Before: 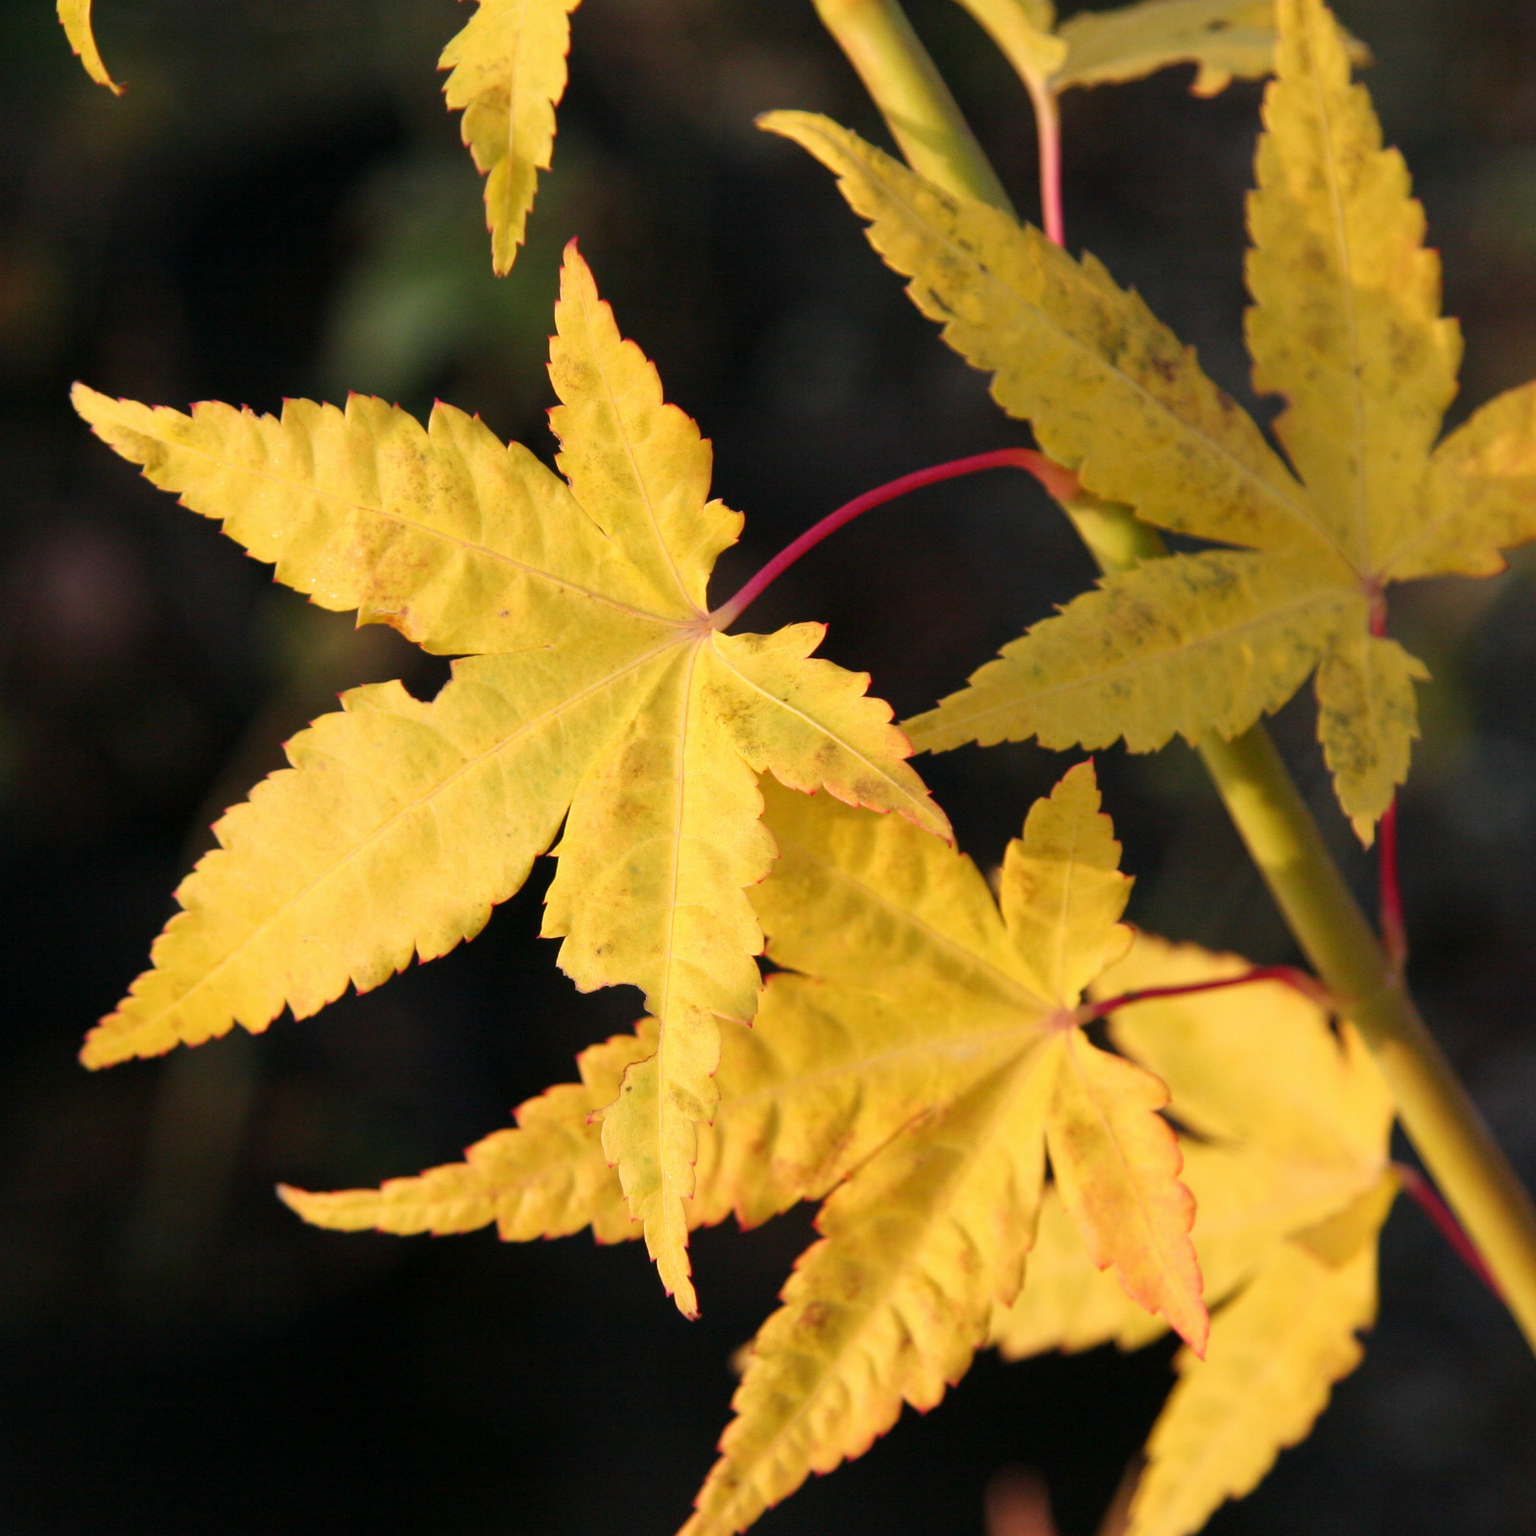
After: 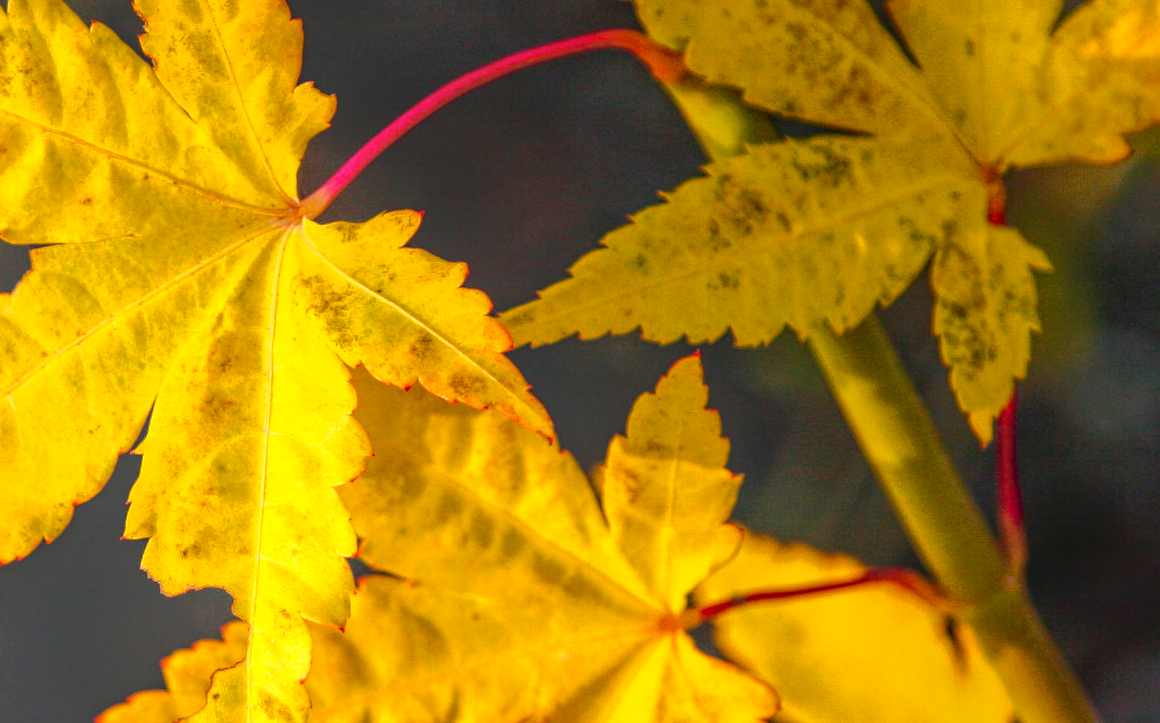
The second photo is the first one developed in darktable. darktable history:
crop and rotate: left 27.499%, top 27.419%, bottom 27.342%
levels: levels [0, 0.492, 0.984]
color balance rgb: power › hue 212.64°, highlights gain › chroma 0.751%, highlights gain › hue 56.88°, linear chroma grading › shadows 31.761%, linear chroma grading › global chroma -1.642%, linear chroma grading › mid-tones 4.305%, perceptual saturation grading › global saturation 20%, perceptual saturation grading › highlights -14.407%, perceptual saturation grading › shadows 50.144%, perceptual brilliance grading › highlights 17.677%, perceptual brilliance grading › mid-tones 30.812%, perceptual brilliance grading › shadows -30.818%, global vibrance 20%
sharpen: radius 5.342, amount 0.317, threshold 26.656
local contrast: highlights 20%, shadows 26%, detail 200%, midtone range 0.2
